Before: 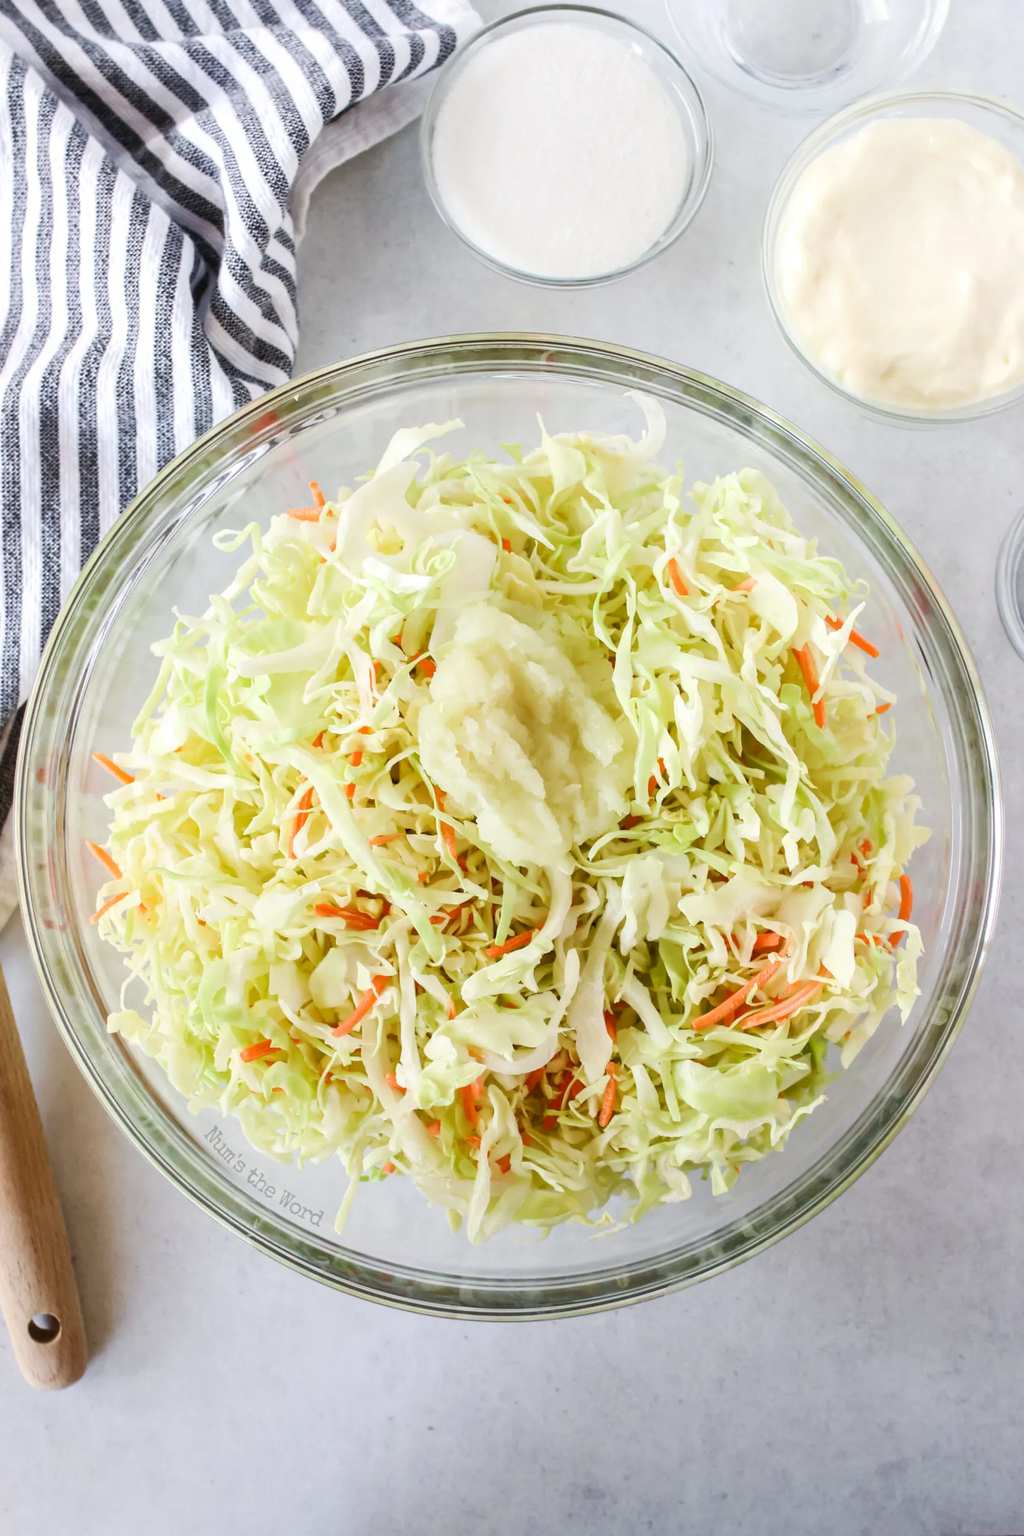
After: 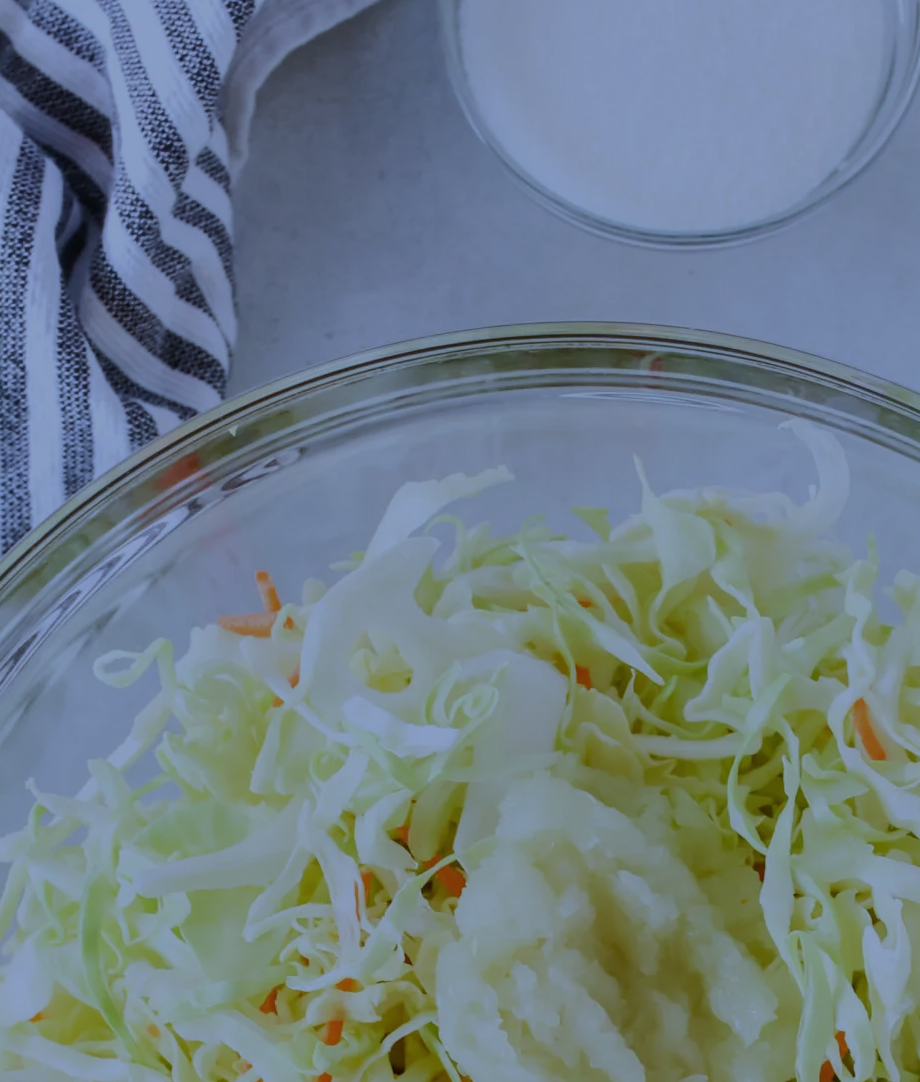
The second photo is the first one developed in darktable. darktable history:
crop: left 15.306%, top 9.065%, right 30.789%, bottom 48.638%
exposure: exposure -1.468 EV, compensate highlight preservation false
white balance: red 0.871, blue 1.249
color balance rgb: contrast -10%
